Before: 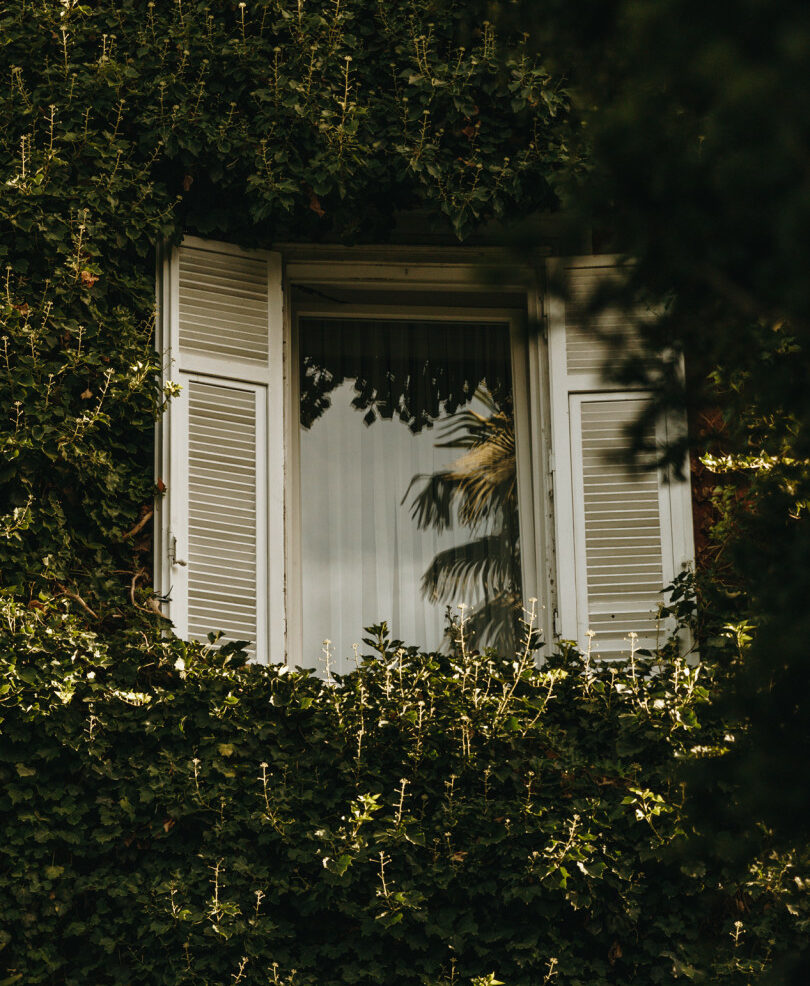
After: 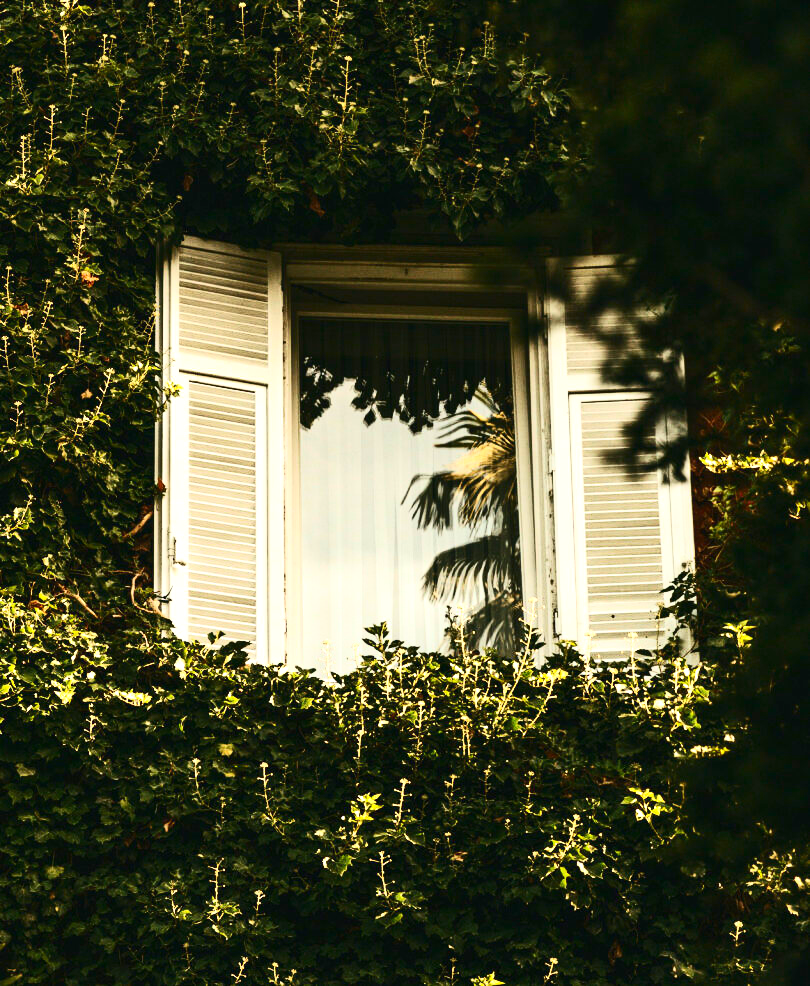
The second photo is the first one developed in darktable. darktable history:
contrast brightness saturation: contrast 0.4, brightness 0.1, saturation 0.21
exposure: black level correction 0, exposure 1.1 EV, compensate exposure bias true, compensate highlight preservation false
